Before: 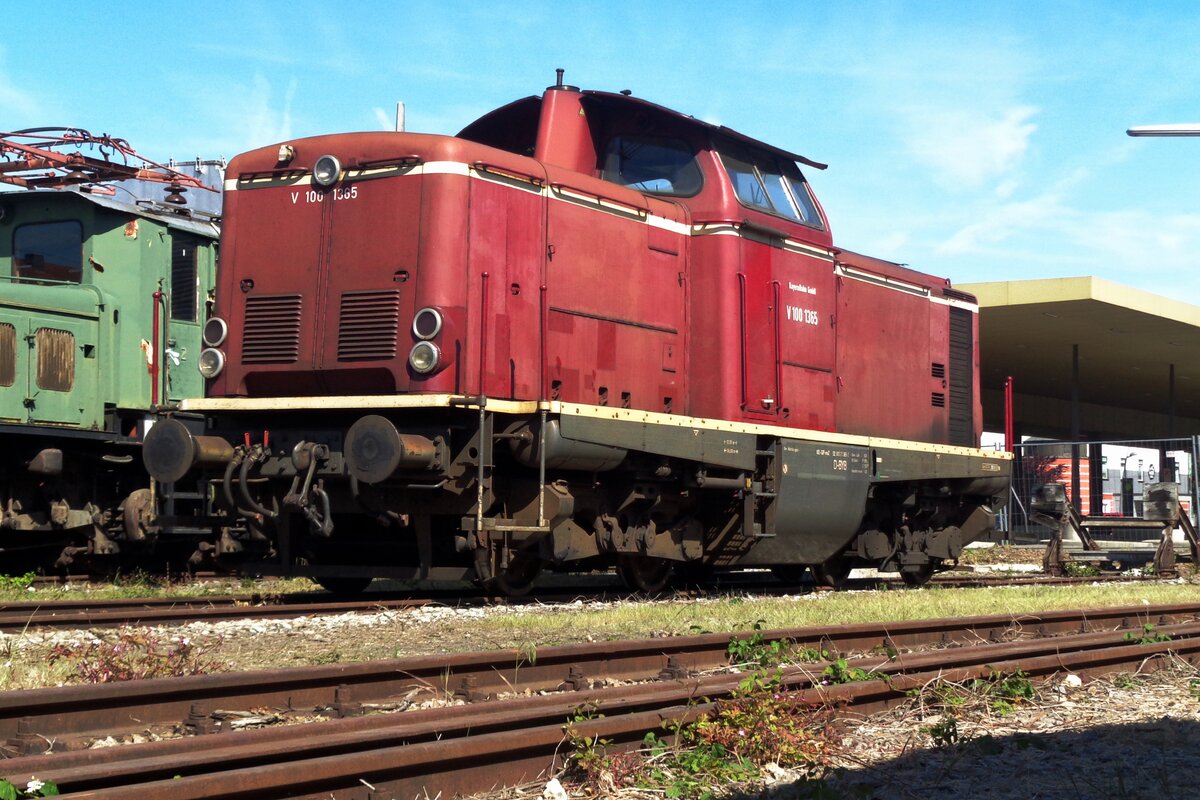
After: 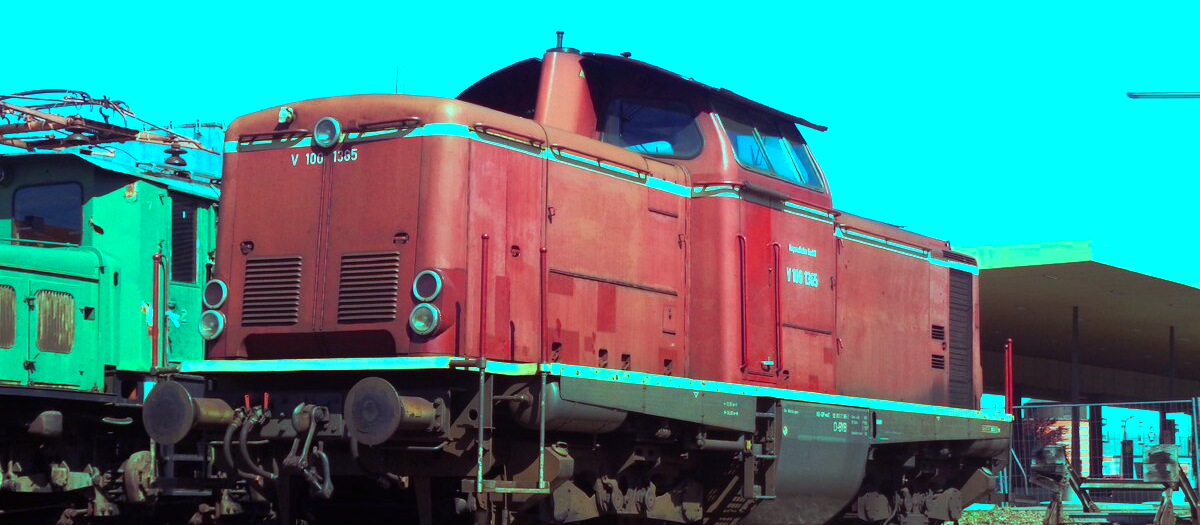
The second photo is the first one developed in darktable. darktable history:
color balance rgb: shadows lift › luminance 0.49%, shadows lift › chroma 6.83%, shadows lift › hue 300.29°, power › hue 208.98°, highlights gain › luminance 20.24%, highlights gain › chroma 13.17%, highlights gain › hue 173.85°, perceptual saturation grading › global saturation 18.05%
color calibration: illuminant as shot in camera, x 0.358, y 0.373, temperature 4628.91 K
contrast equalizer: octaves 7, y [[0.6 ×6], [0.55 ×6], [0 ×6], [0 ×6], [0 ×6]], mix -0.3
crop and rotate: top 4.848%, bottom 29.503%
exposure: exposure 0.2 EV, compensate highlight preservation false
